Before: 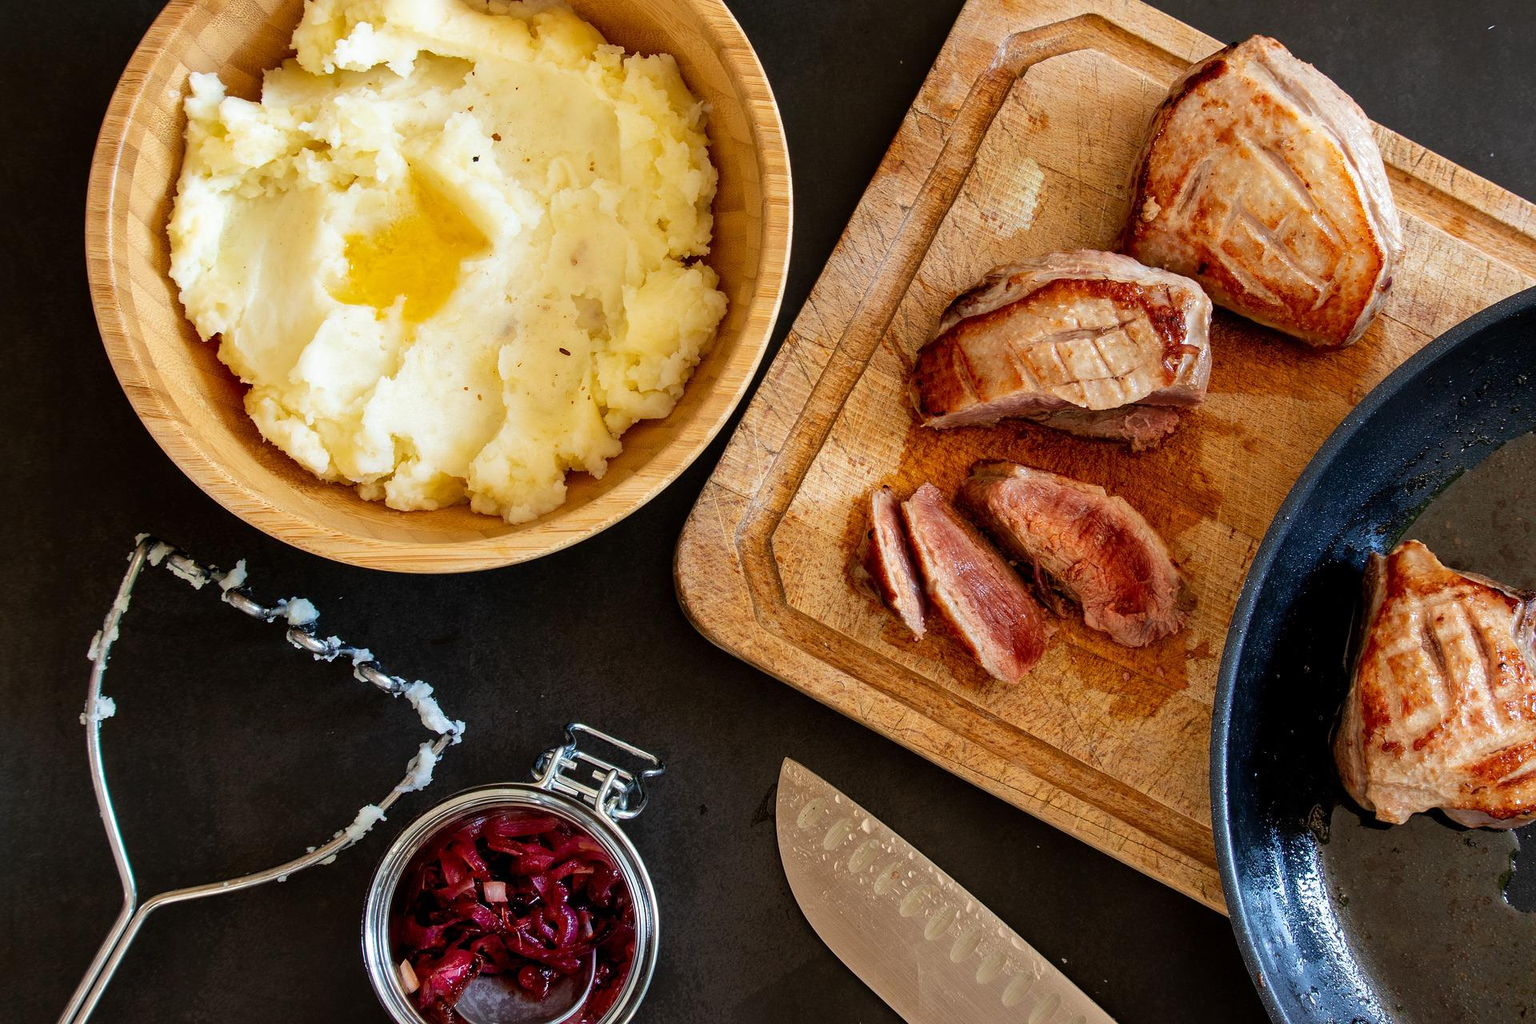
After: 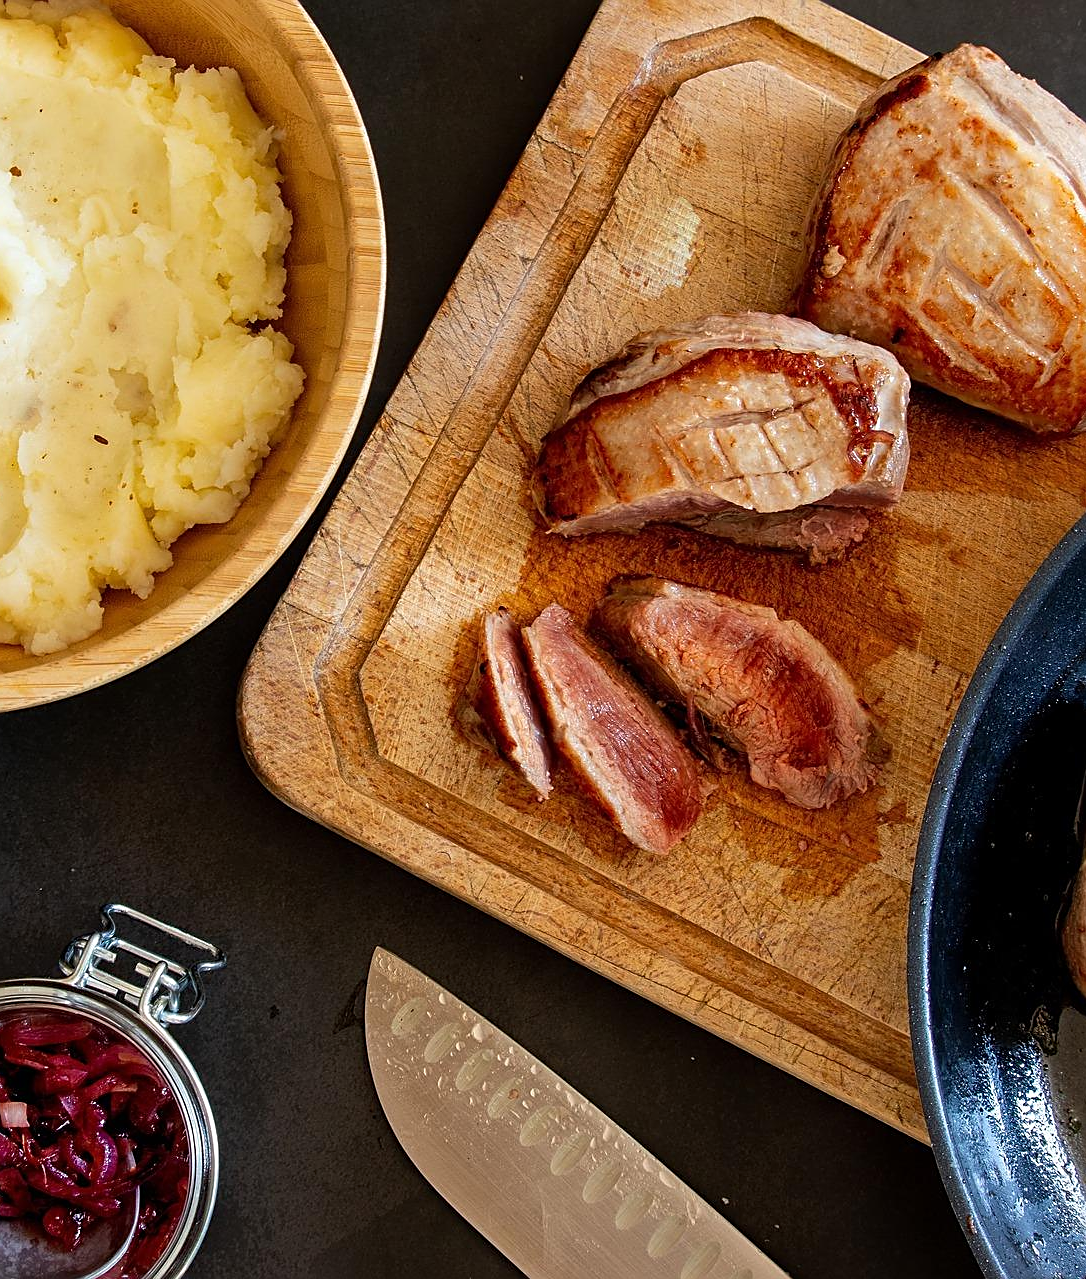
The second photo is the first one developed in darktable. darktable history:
sharpen: on, module defaults
crop: left 31.54%, top 0.002%, right 11.851%
